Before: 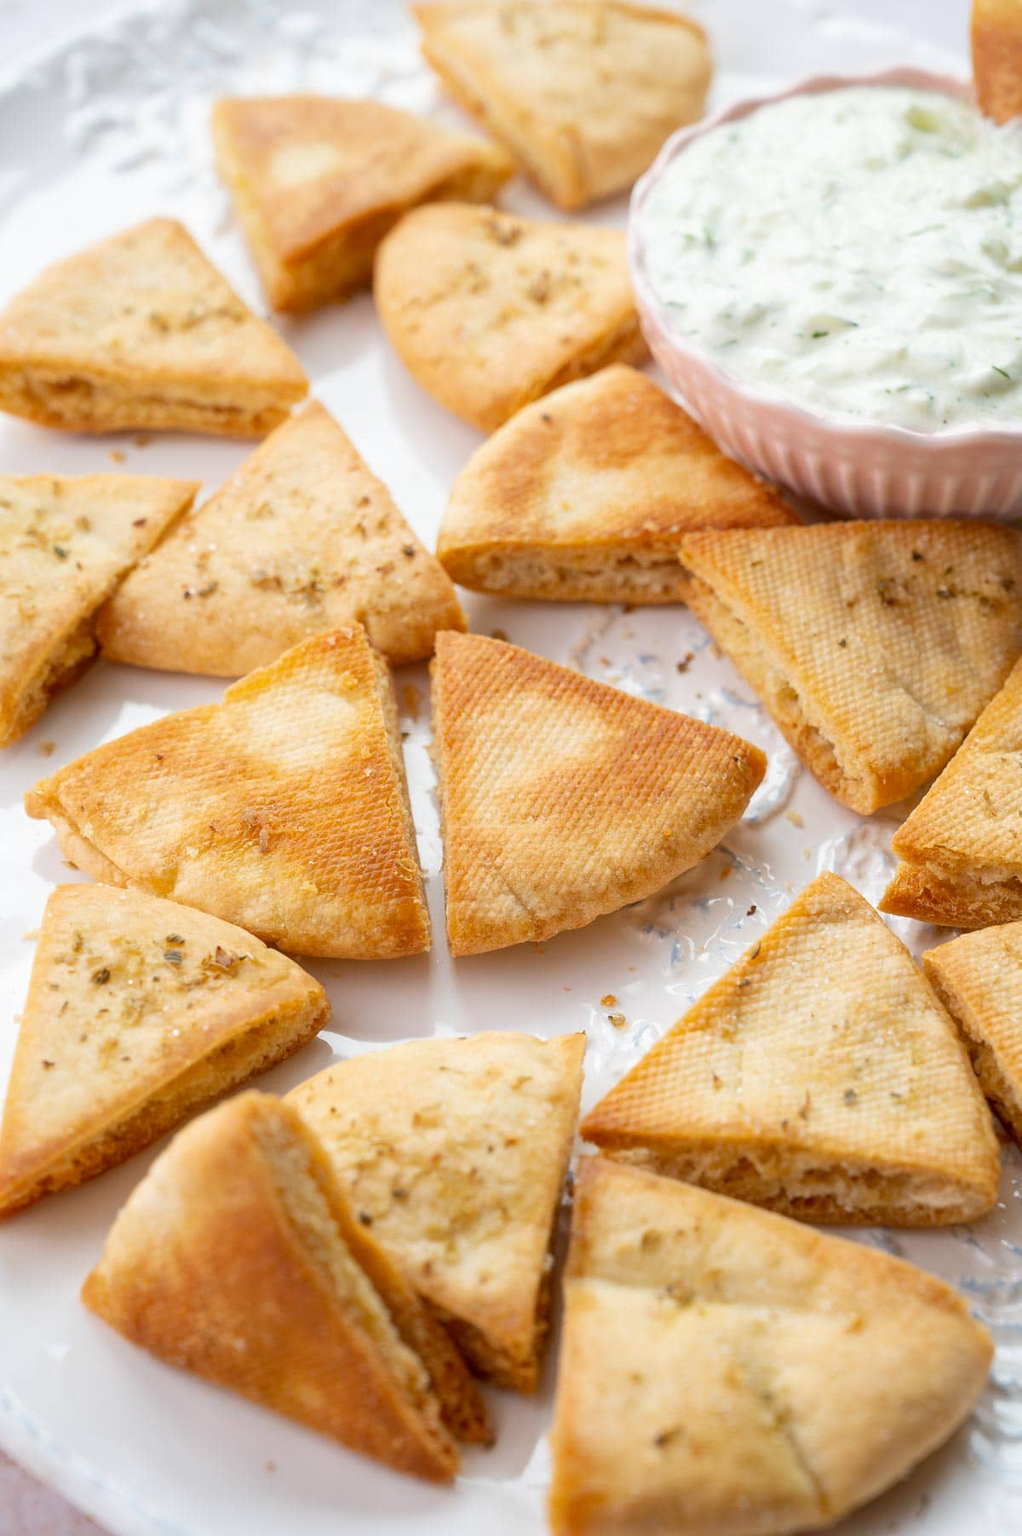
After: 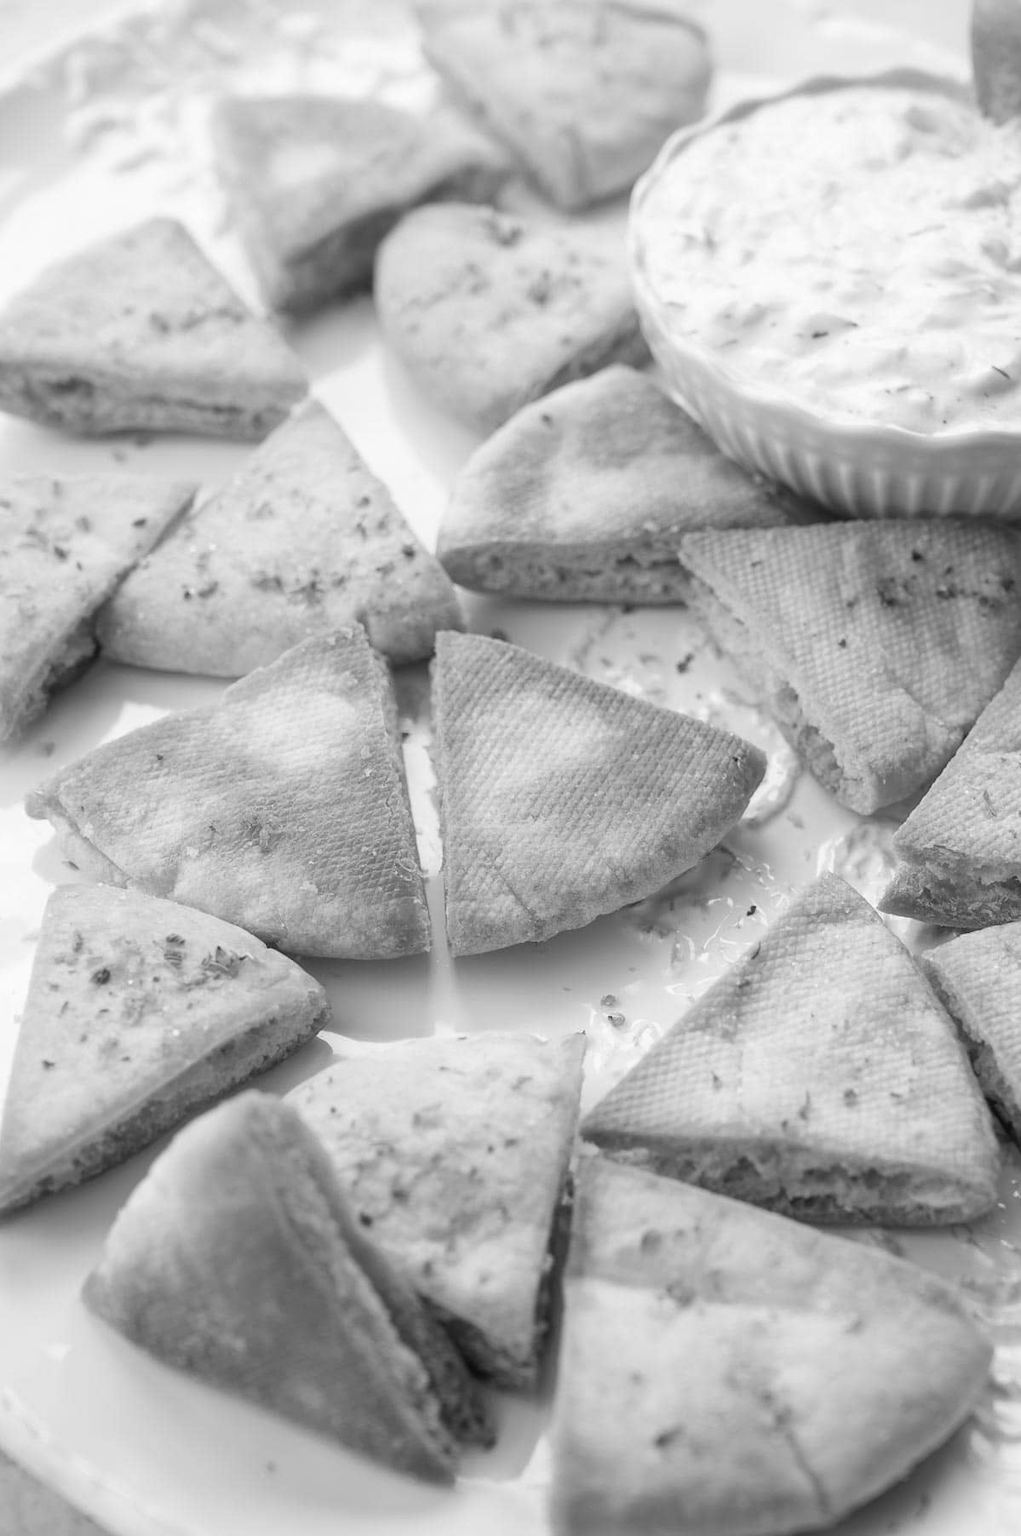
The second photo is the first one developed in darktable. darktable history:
color balance rgb: perceptual saturation grading › global saturation 20%, global vibrance 20%
monochrome: on, module defaults
